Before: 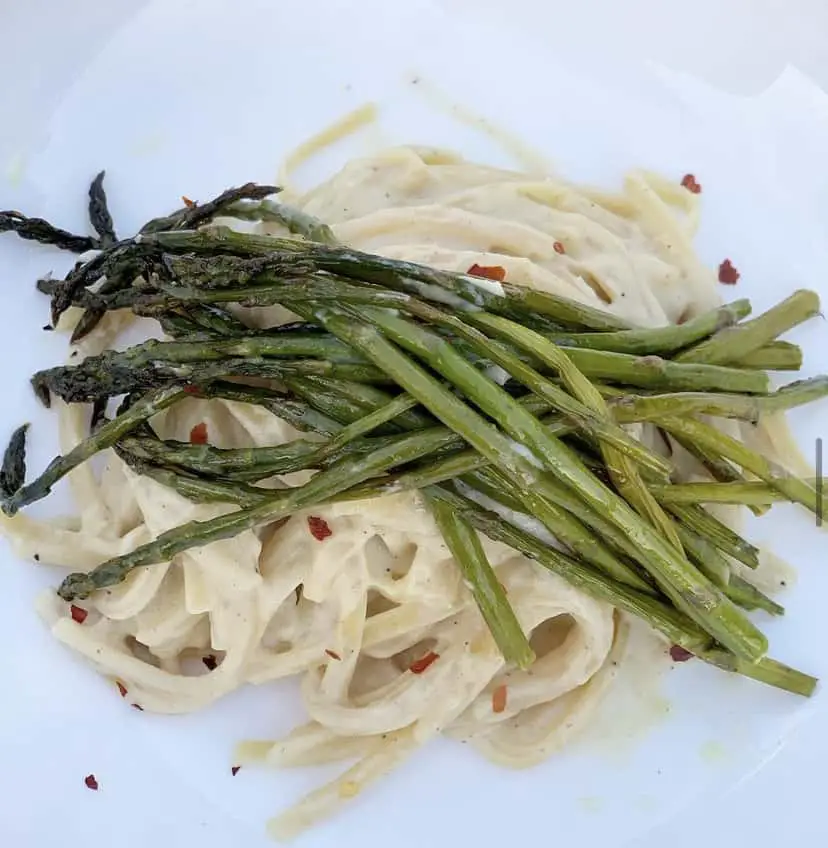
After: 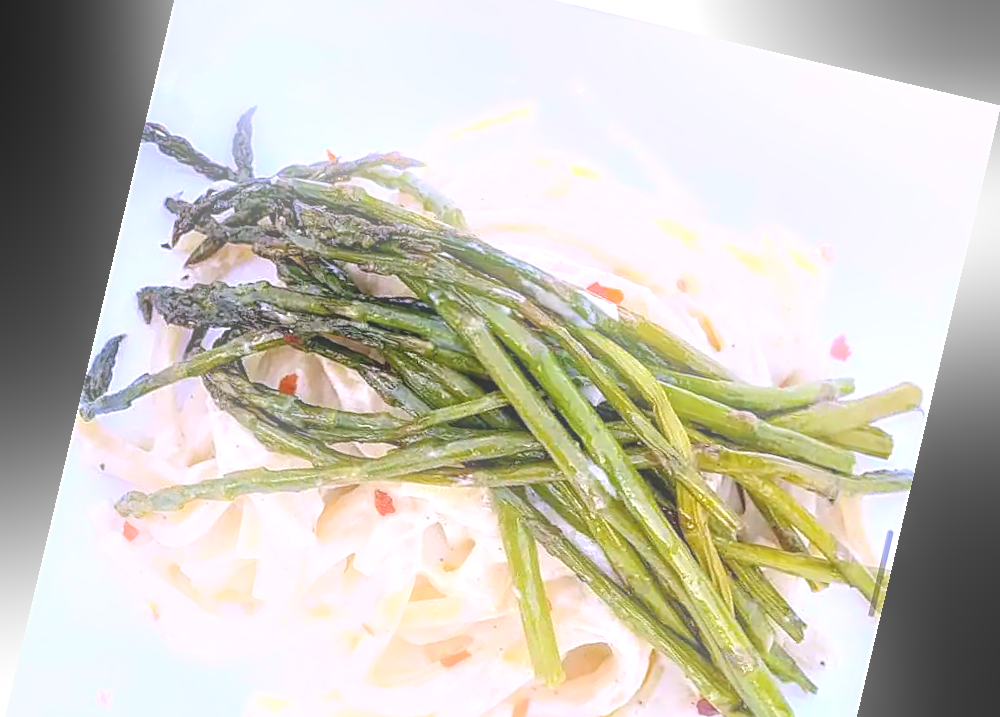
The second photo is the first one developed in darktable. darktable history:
sharpen: on, module defaults
local contrast: detail 130%
color balance rgb: perceptual saturation grading › global saturation 20%, global vibrance 10%
white balance: red 1.042, blue 1.17
crop and rotate: top 8.293%, bottom 20.996%
rotate and perspective: rotation 13.27°, automatic cropping off
exposure: black level correction 0, exposure 0.7 EV, compensate highlight preservation false
bloom: on, module defaults
